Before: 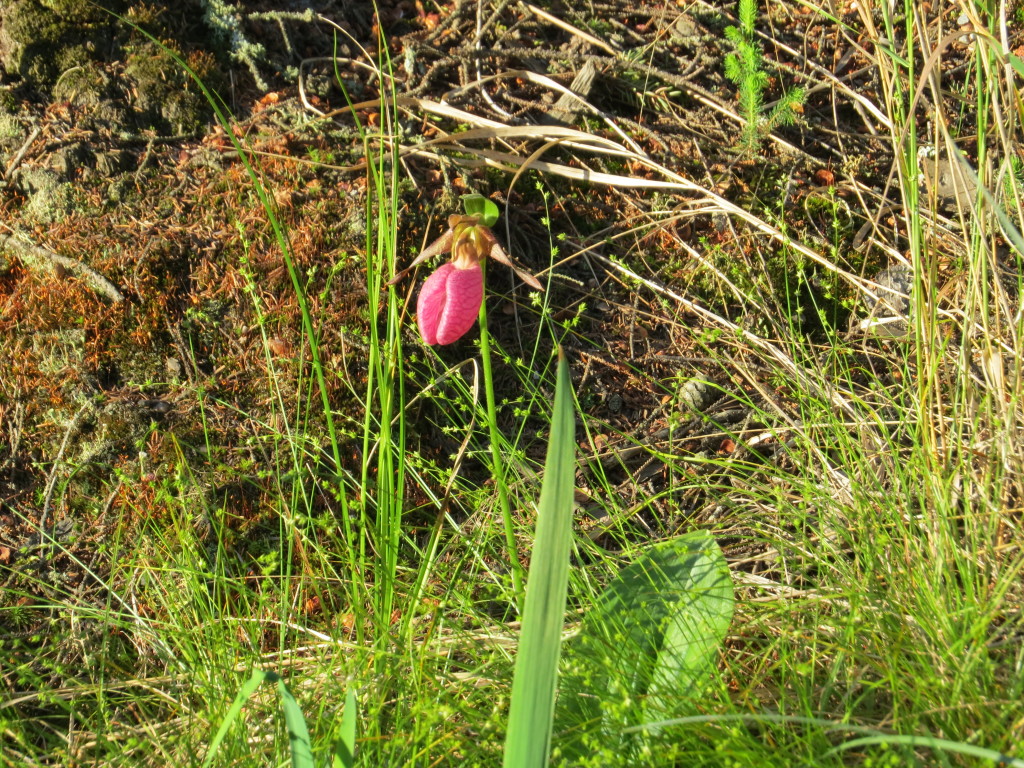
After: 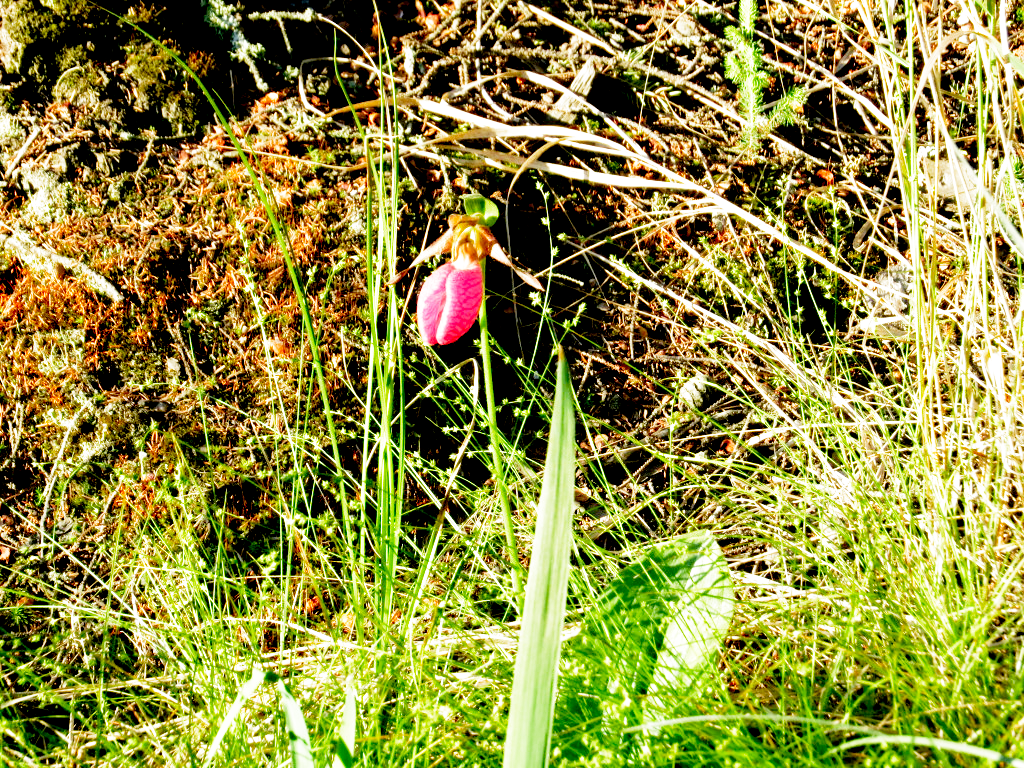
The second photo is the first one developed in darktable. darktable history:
exposure: black level correction 0.025, exposure 0.182 EV, compensate highlight preservation false
filmic rgb: middle gray luminance 10%, black relative exposure -8.61 EV, white relative exposure 3.3 EV, threshold 6 EV, target black luminance 0%, hardness 5.2, latitude 44.69%, contrast 1.302, highlights saturation mix 5%, shadows ↔ highlights balance 24.64%, add noise in highlights 0, preserve chrominance no, color science v3 (2019), use custom middle-gray values true, iterations of high-quality reconstruction 0, contrast in highlights soft, enable highlight reconstruction true
